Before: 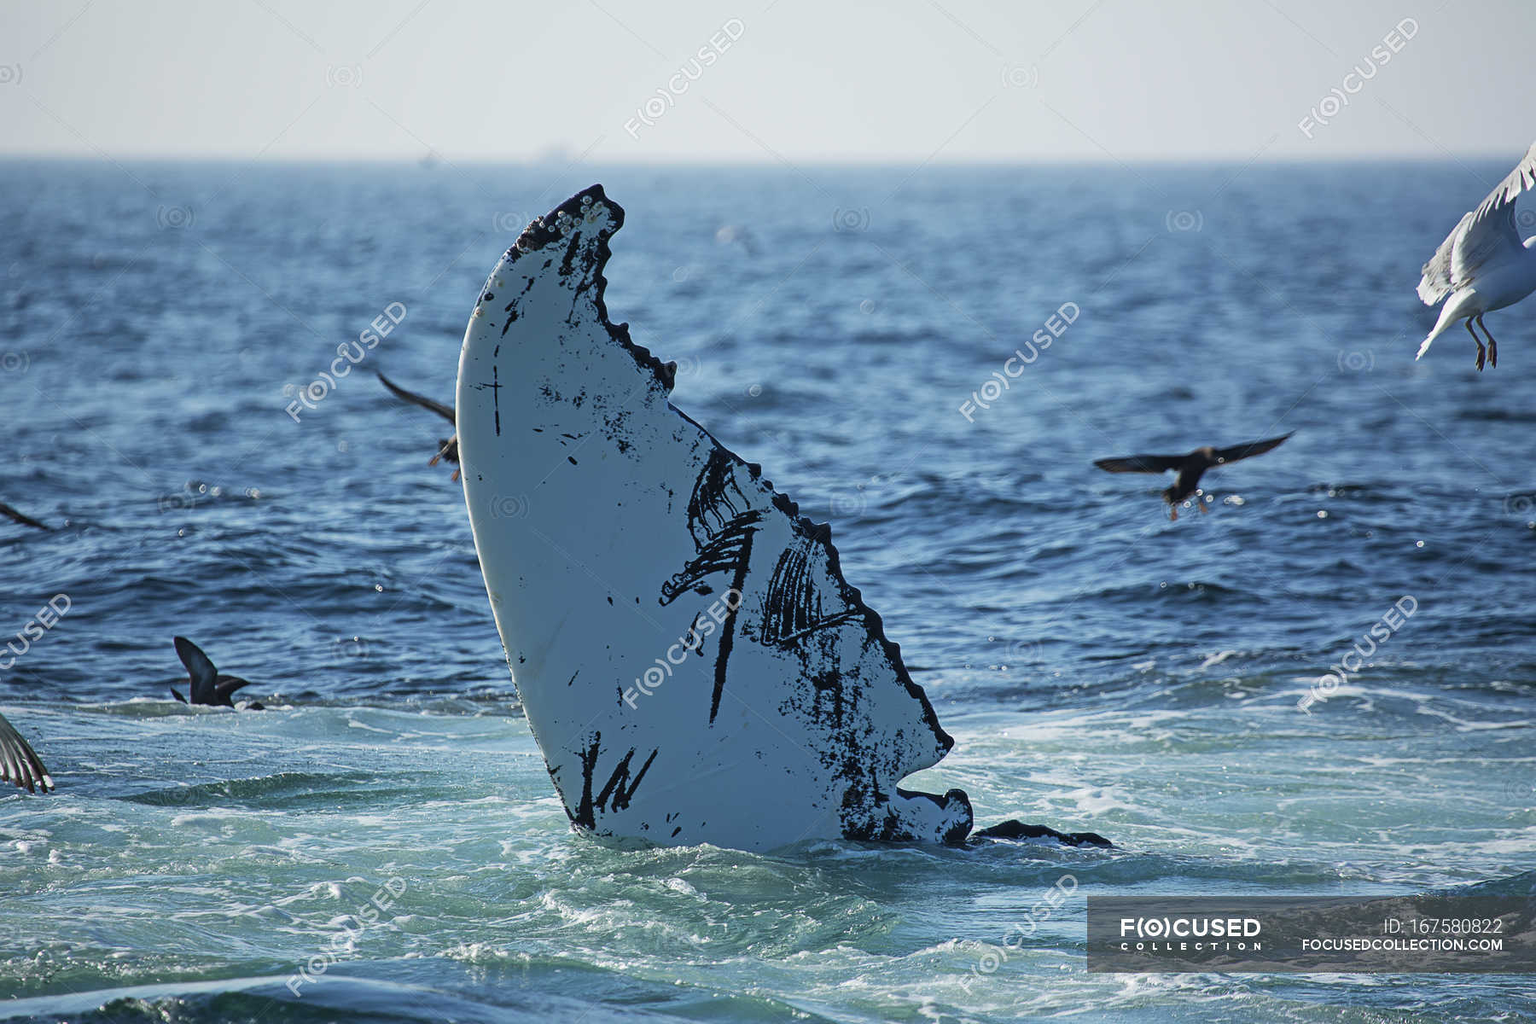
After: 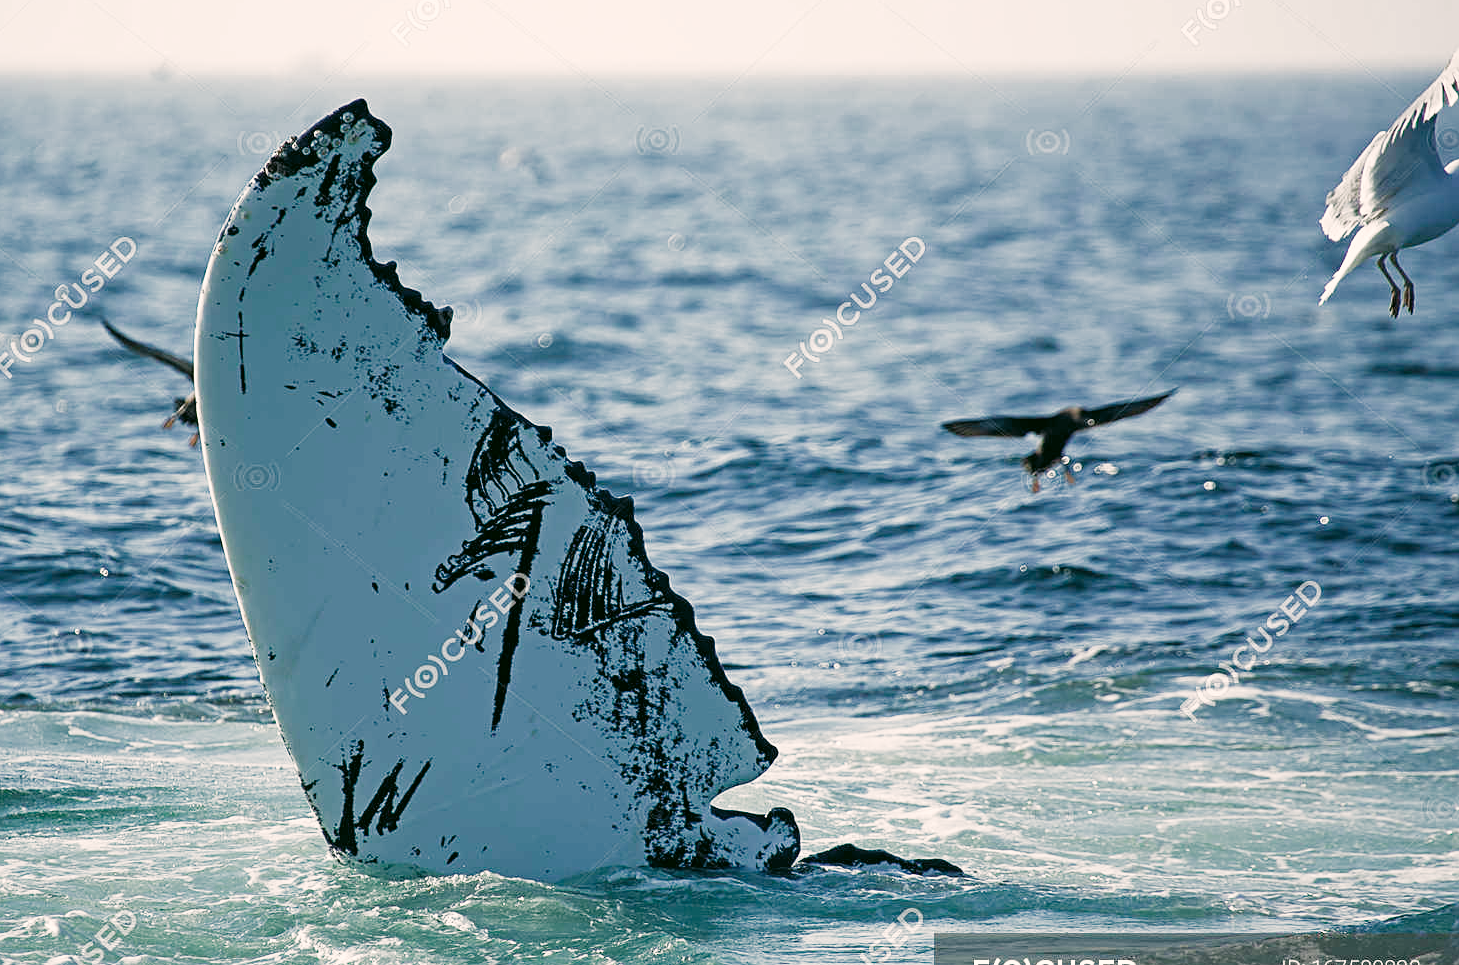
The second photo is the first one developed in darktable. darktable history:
exposure: exposure 0.551 EV, compensate highlight preservation false
crop: left 18.908%, top 9.805%, right 0.001%, bottom 9.742%
filmic rgb: black relative exposure -8.01 EV, white relative exposure 3.97 EV, hardness 4.16, contrast 0.996, preserve chrominance RGB euclidean norm (legacy), color science v4 (2020)
sharpen: amount 0.216
color correction: highlights a* 4.22, highlights b* 4.95, shadows a* -7.02, shadows b* 4.65
